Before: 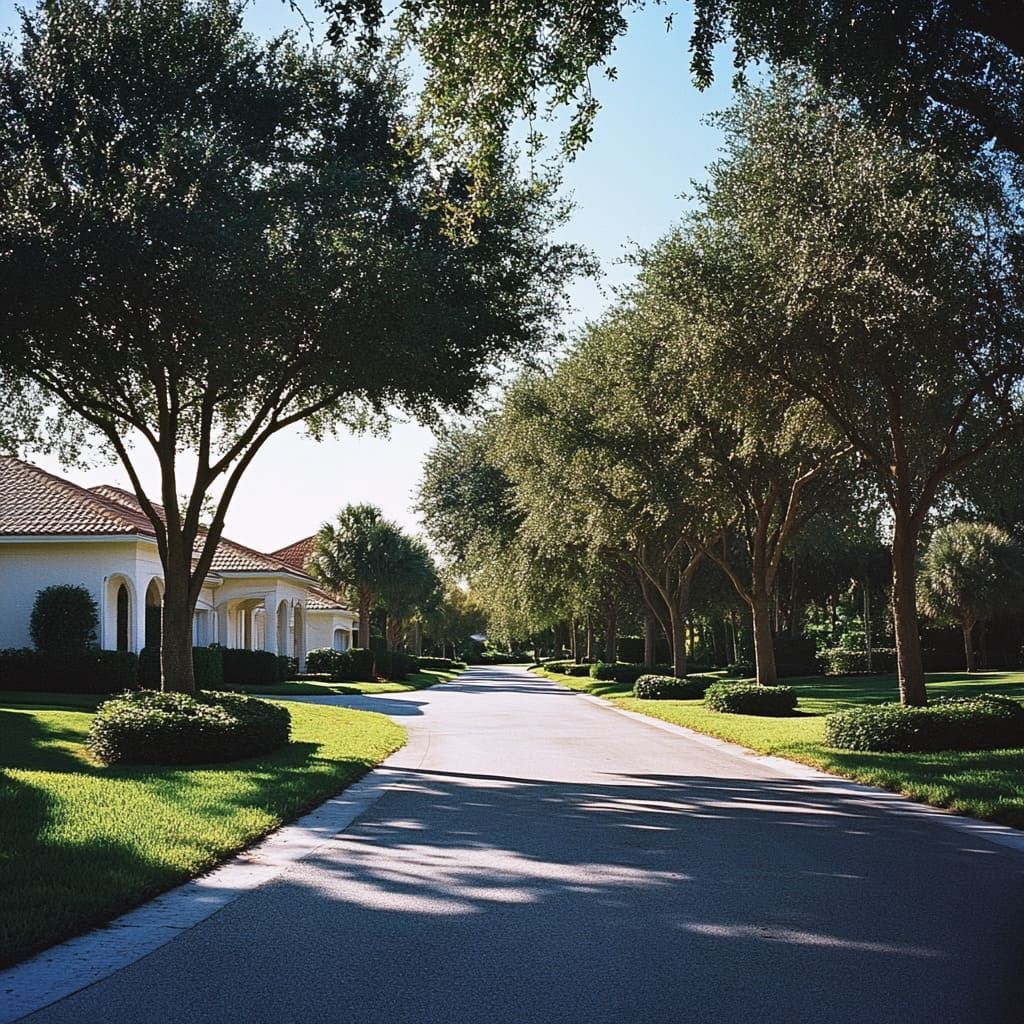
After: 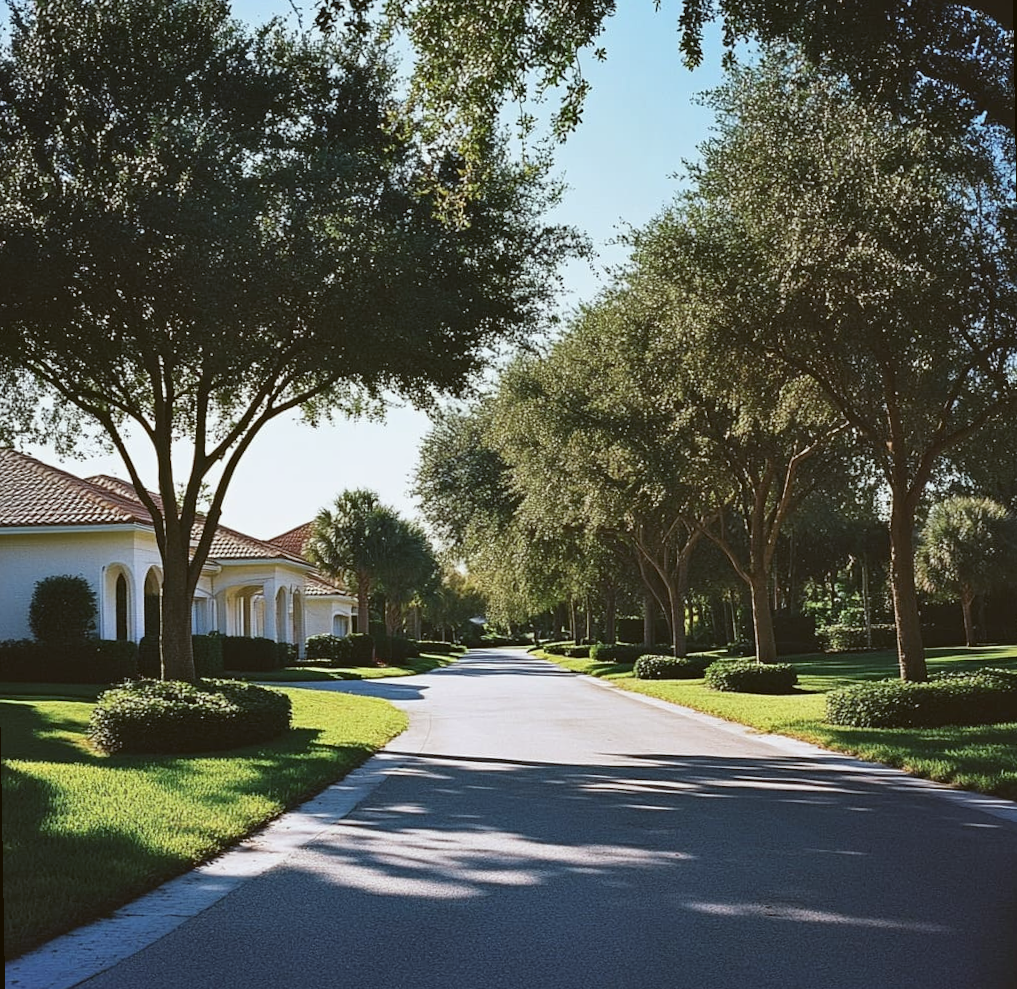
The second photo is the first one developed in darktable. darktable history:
color balance: lift [1.004, 1.002, 1.002, 0.998], gamma [1, 1.007, 1.002, 0.993], gain [1, 0.977, 1.013, 1.023], contrast -3.64%
rotate and perspective: rotation -1°, crop left 0.011, crop right 0.989, crop top 0.025, crop bottom 0.975
shadows and highlights: shadows 30.63, highlights -63.22, shadows color adjustment 98%, highlights color adjustment 58.61%, soften with gaussian
